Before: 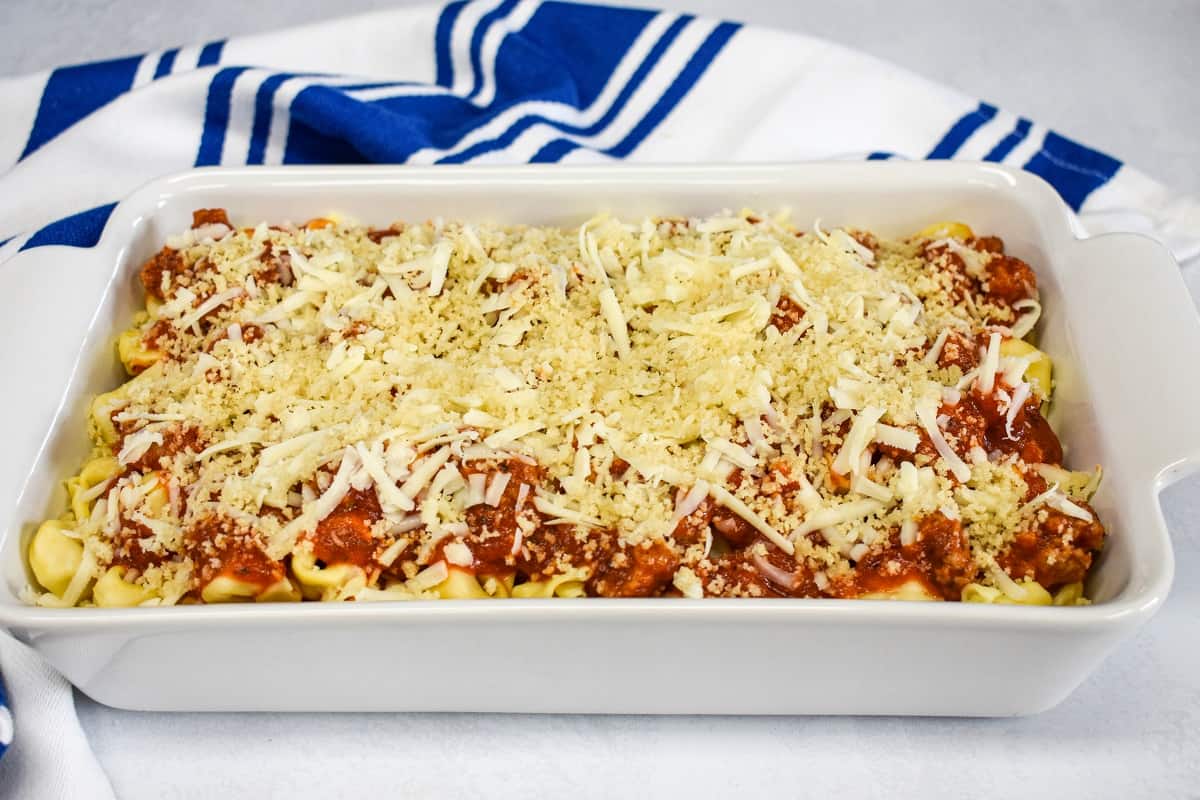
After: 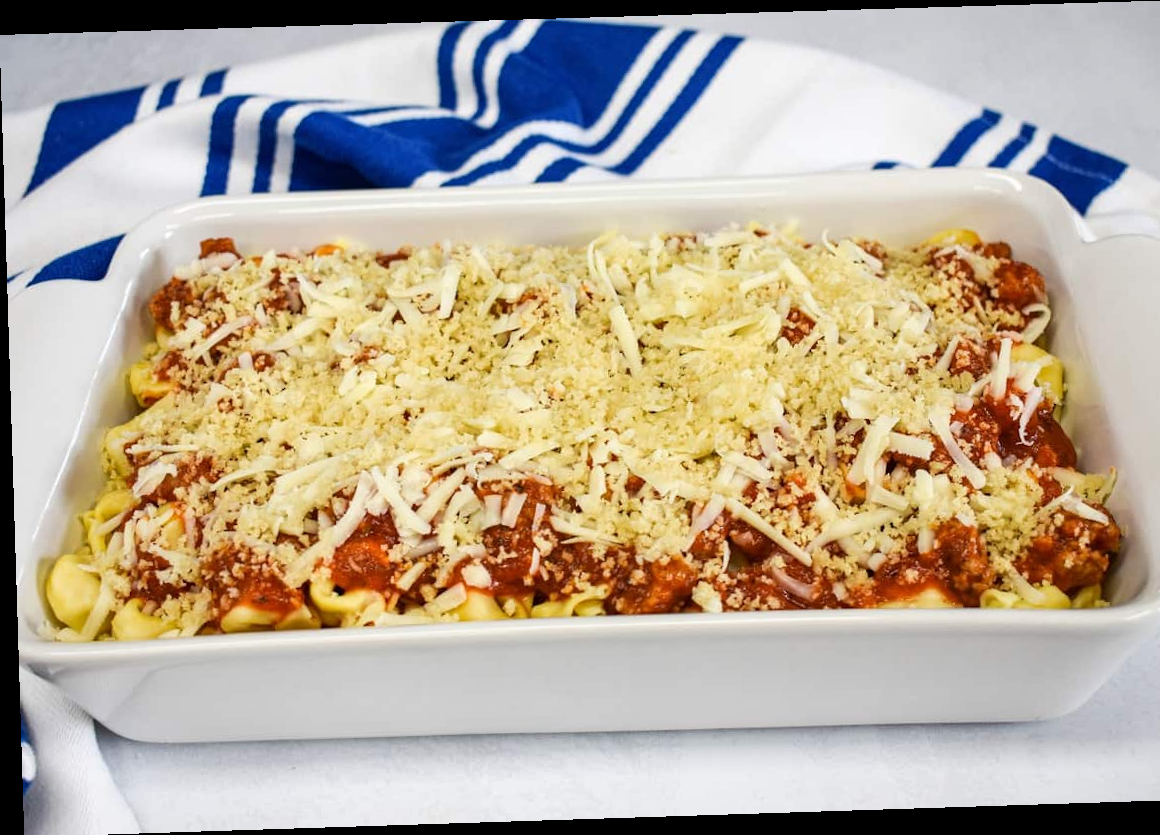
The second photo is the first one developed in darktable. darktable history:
crop and rotate: right 5.167%
rotate and perspective: rotation -1.77°, lens shift (horizontal) 0.004, automatic cropping off
